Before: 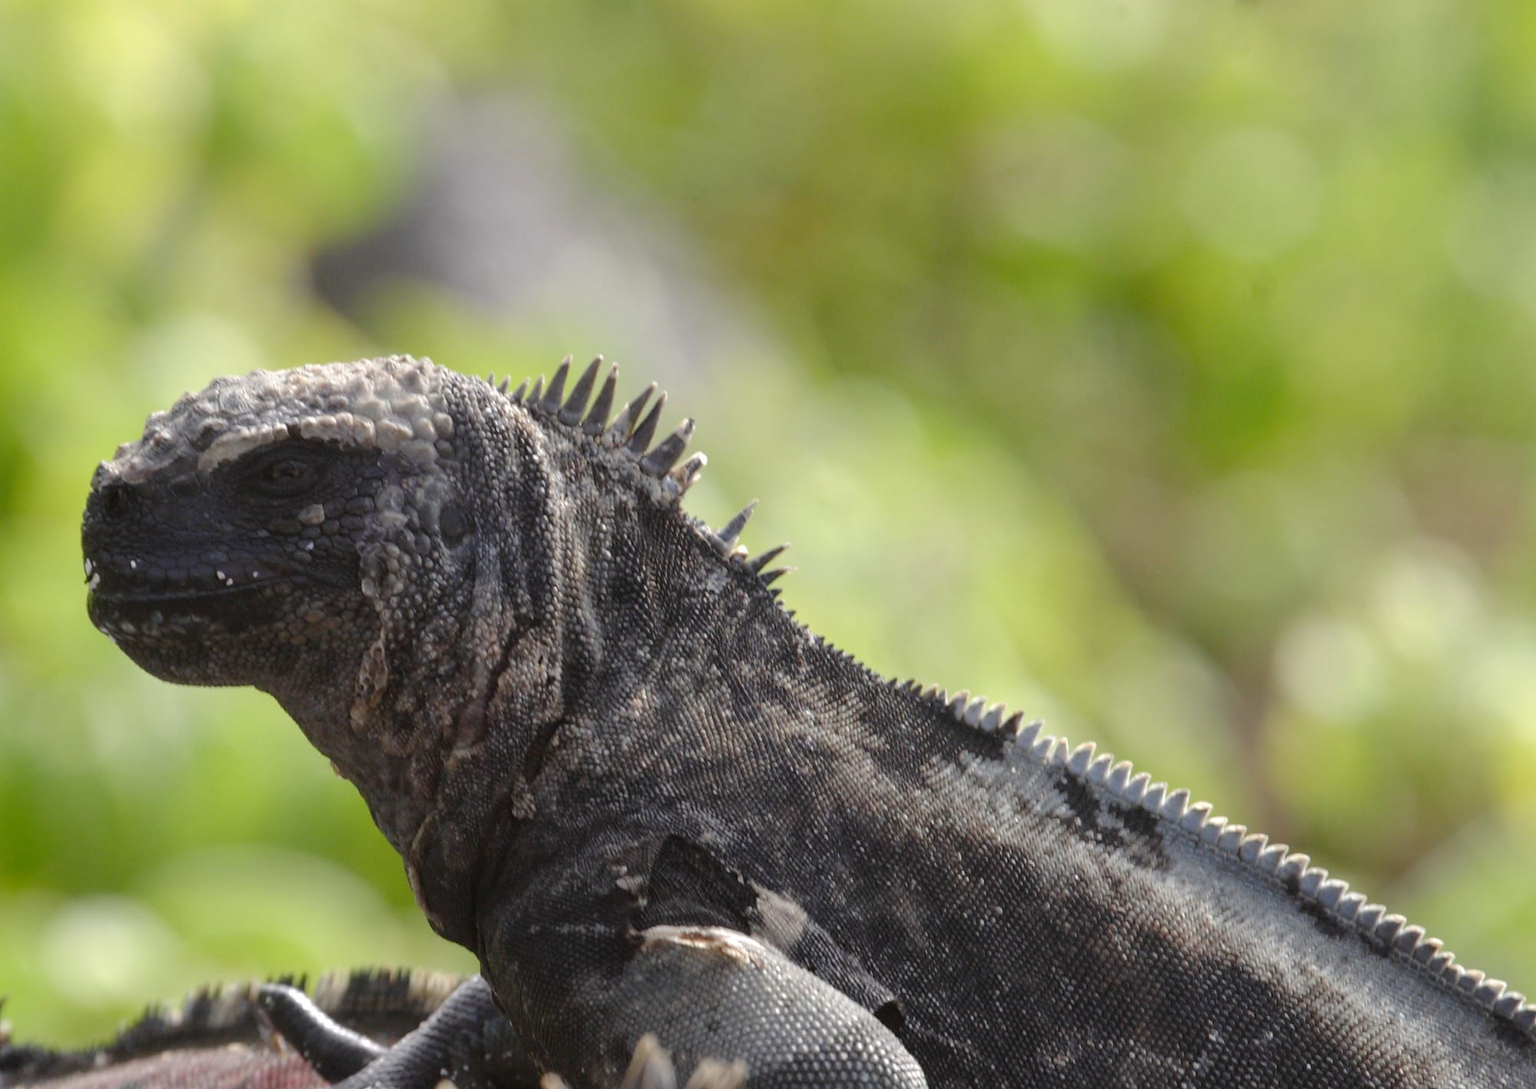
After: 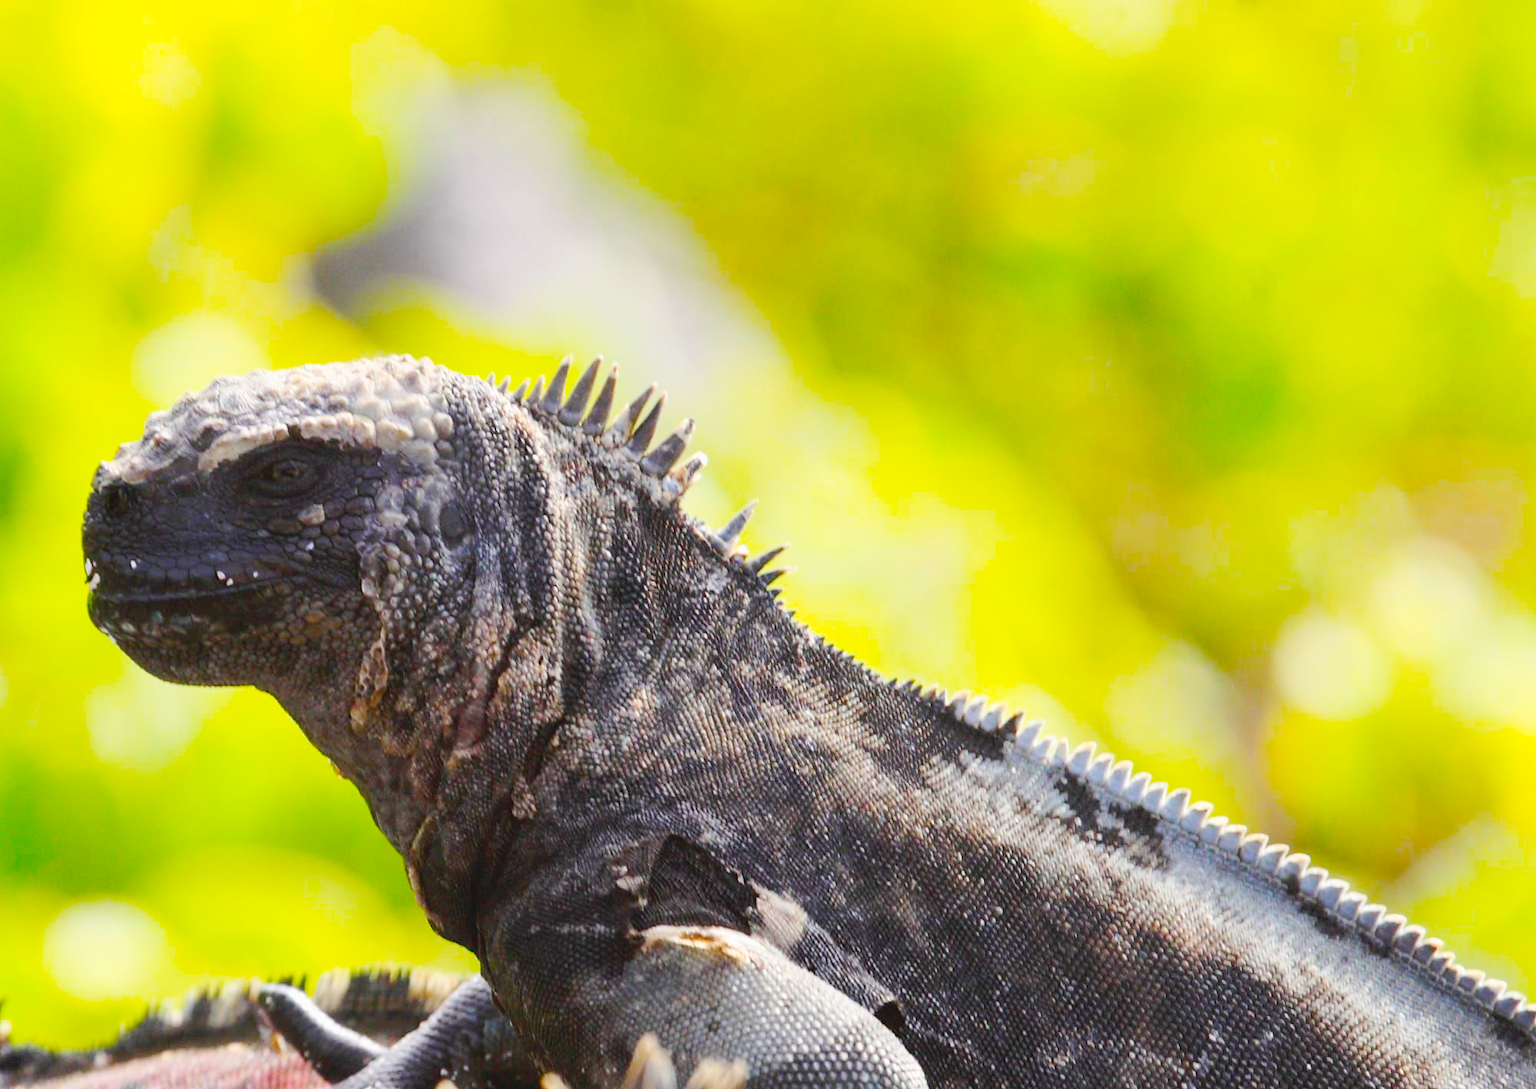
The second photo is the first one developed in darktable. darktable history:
color zones: curves: ch0 [(0, 0.5) (0.143, 0.5) (0.286, 0.5) (0.429, 0.504) (0.571, 0.5) (0.714, 0.509) (0.857, 0.5) (1, 0.5)]; ch1 [(0, 0.425) (0.143, 0.425) (0.286, 0.375) (0.429, 0.405) (0.571, 0.5) (0.714, 0.47) (0.857, 0.425) (1, 0.435)]; ch2 [(0, 0.5) (0.143, 0.5) (0.286, 0.5) (0.429, 0.517) (0.571, 0.5) (0.714, 0.51) (0.857, 0.5) (1, 0.5)]
color balance: input saturation 134.34%, contrast -10.04%, contrast fulcrum 19.67%, output saturation 133.51%
tone curve: curves: ch0 [(0, 0) (0.003, 0.047) (0.011, 0.051) (0.025, 0.051) (0.044, 0.057) (0.069, 0.068) (0.1, 0.076) (0.136, 0.108) (0.177, 0.166) (0.224, 0.229) (0.277, 0.299) (0.335, 0.364) (0.399, 0.46) (0.468, 0.553) (0.543, 0.639) (0.623, 0.724) (0.709, 0.808) (0.801, 0.886) (0.898, 0.954) (1, 1)], preserve colors none
contrast brightness saturation: contrast 0.2, brightness 0.16, saturation 0.22
